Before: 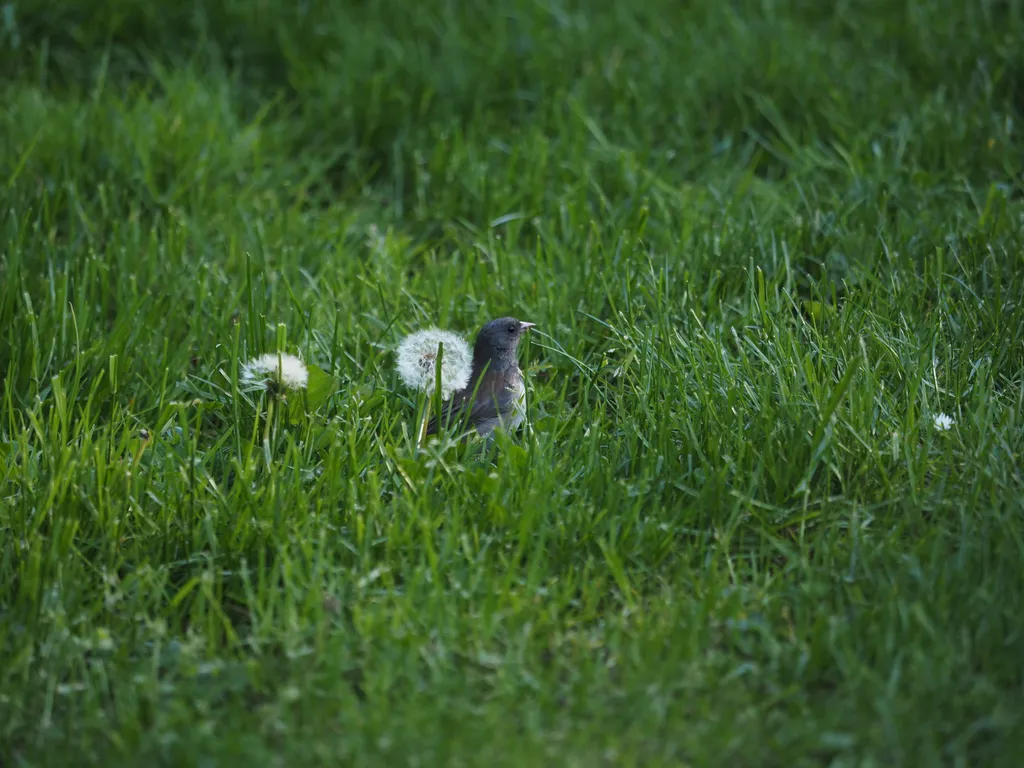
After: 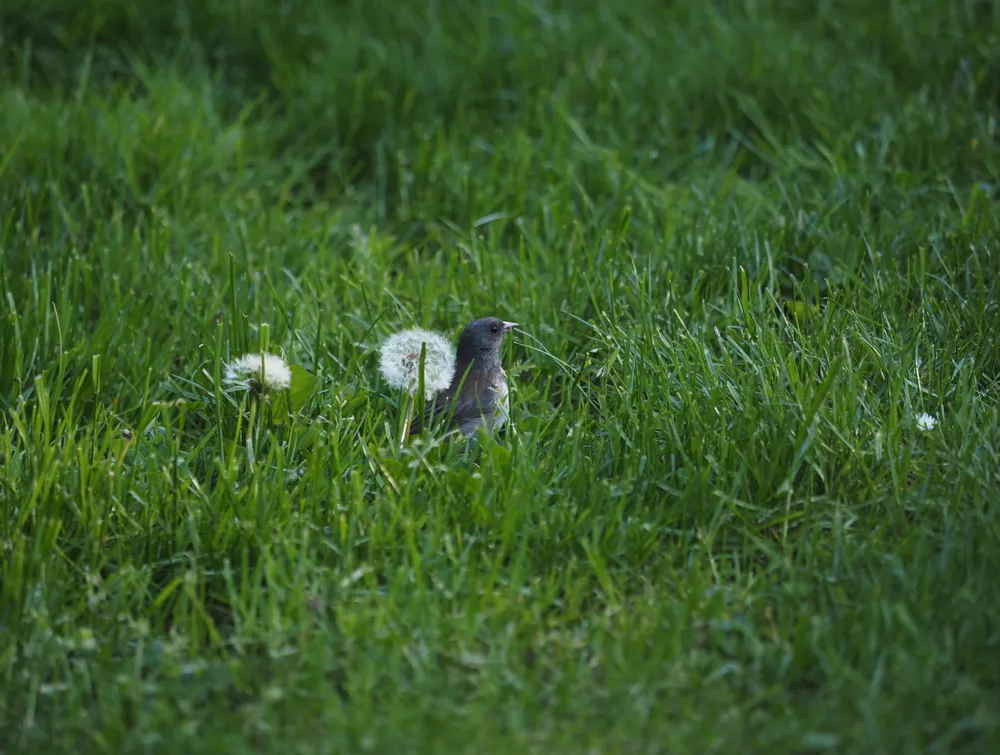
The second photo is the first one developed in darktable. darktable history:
crop and rotate: left 1.714%, right 0.556%, bottom 1.596%
